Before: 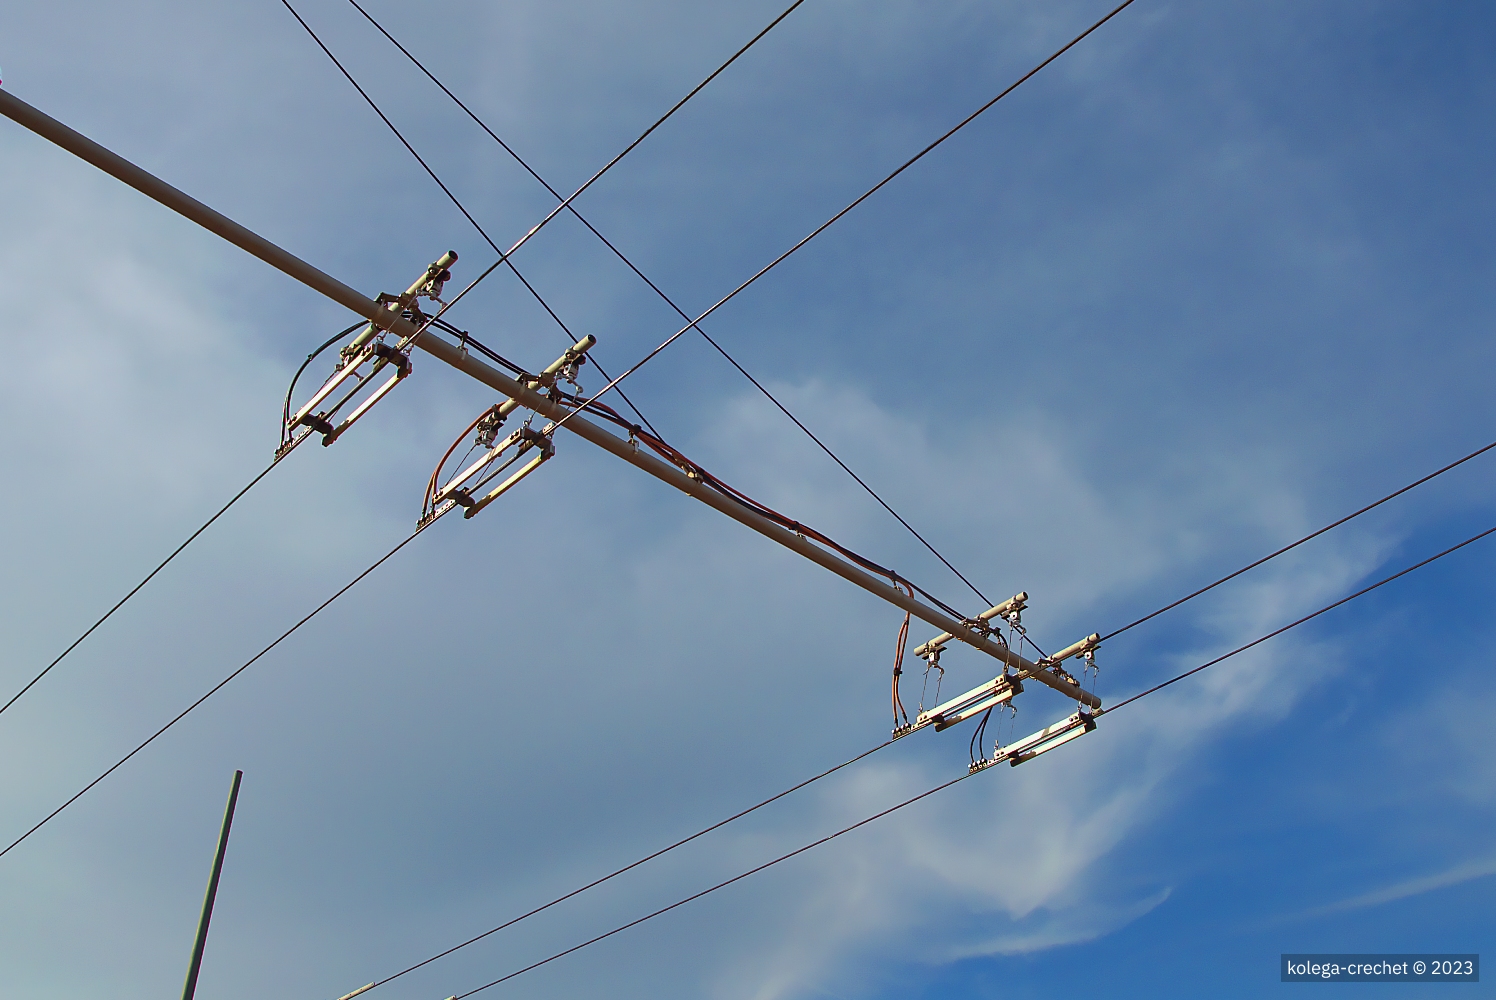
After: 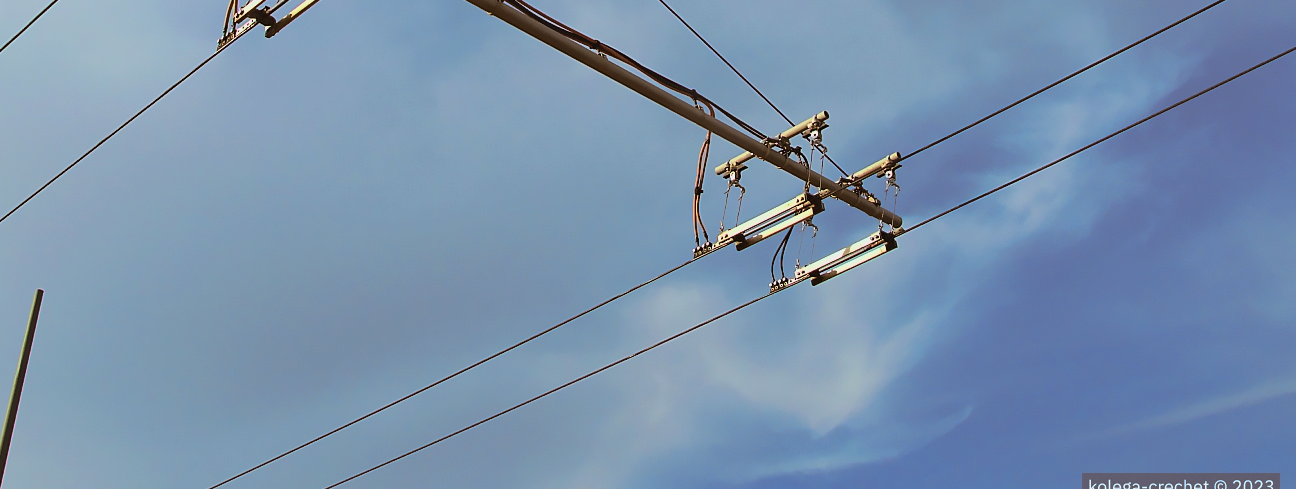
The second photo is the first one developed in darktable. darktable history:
tone curve: curves: ch0 [(0, 0.008) (0.046, 0.032) (0.151, 0.108) (0.367, 0.379) (0.496, 0.526) (0.771, 0.786) (0.857, 0.85) (1, 0.965)]; ch1 [(0, 0) (0.248, 0.252) (0.388, 0.383) (0.482, 0.478) (0.499, 0.499) (0.518, 0.518) (0.544, 0.552) (0.585, 0.617) (0.683, 0.735) (0.823, 0.894) (1, 1)]; ch2 [(0, 0) (0.302, 0.284) (0.427, 0.417) (0.473, 0.47) (0.503, 0.503) (0.523, 0.518) (0.55, 0.563) (0.624, 0.643) (0.753, 0.764) (1, 1)], color space Lab, independent channels, preserve colors none
split-toning: shadows › hue 32.4°, shadows › saturation 0.51, highlights › hue 180°, highlights › saturation 0, balance -60.17, compress 55.19%
crop and rotate: left 13.306%, top 48.129%, bottom 2.928%
